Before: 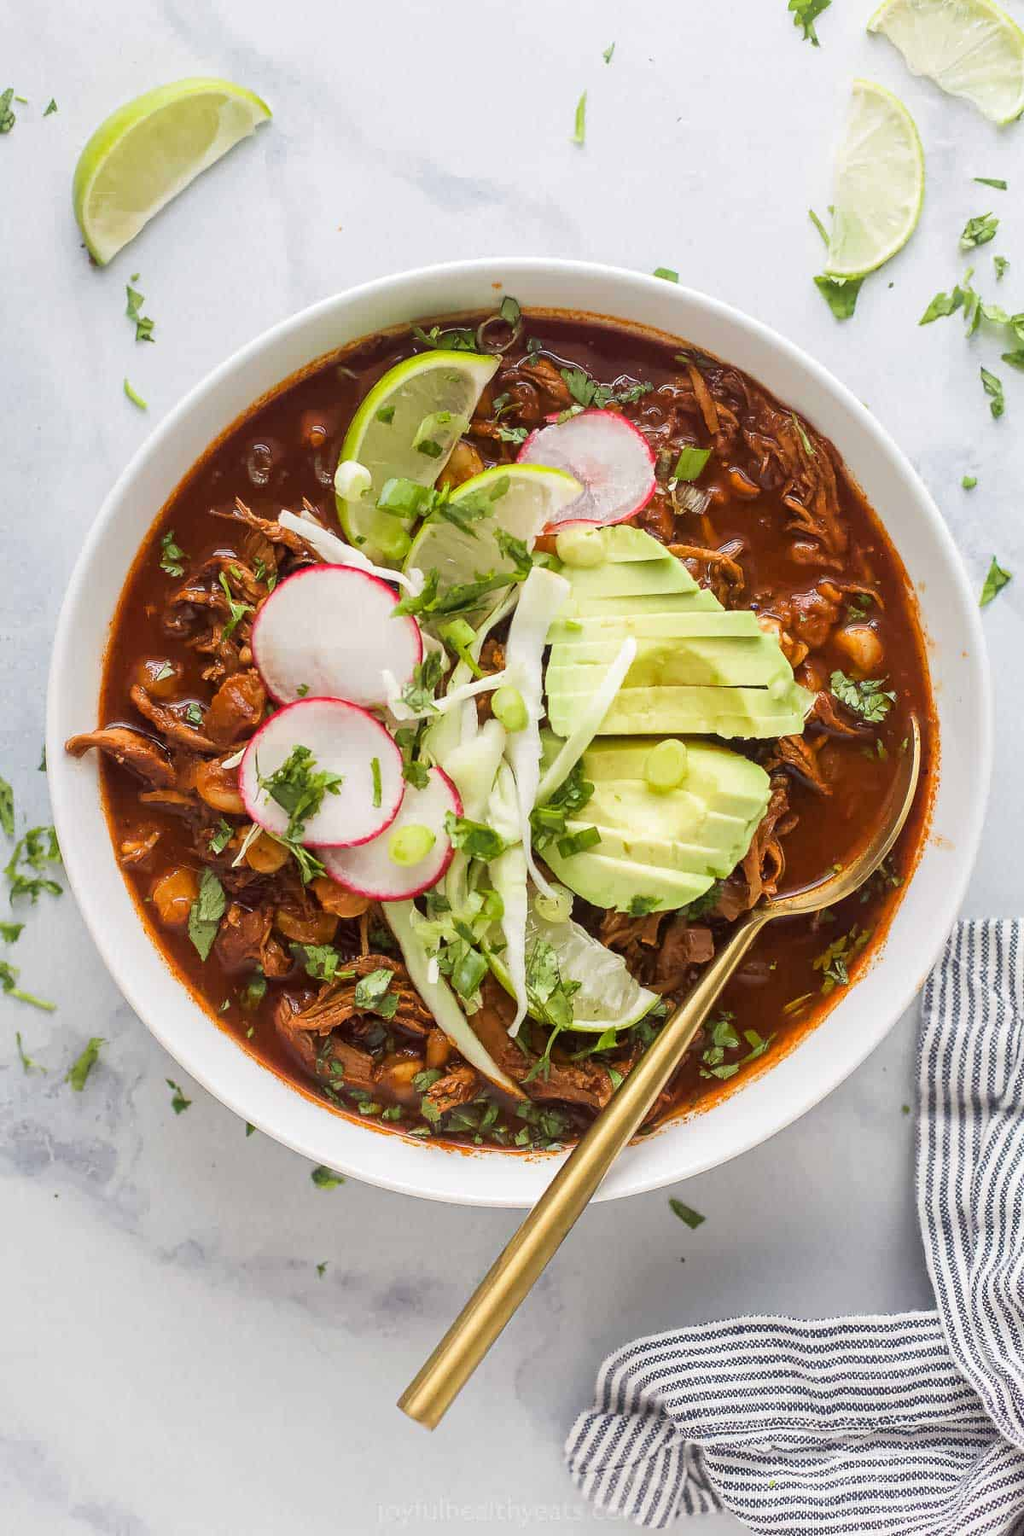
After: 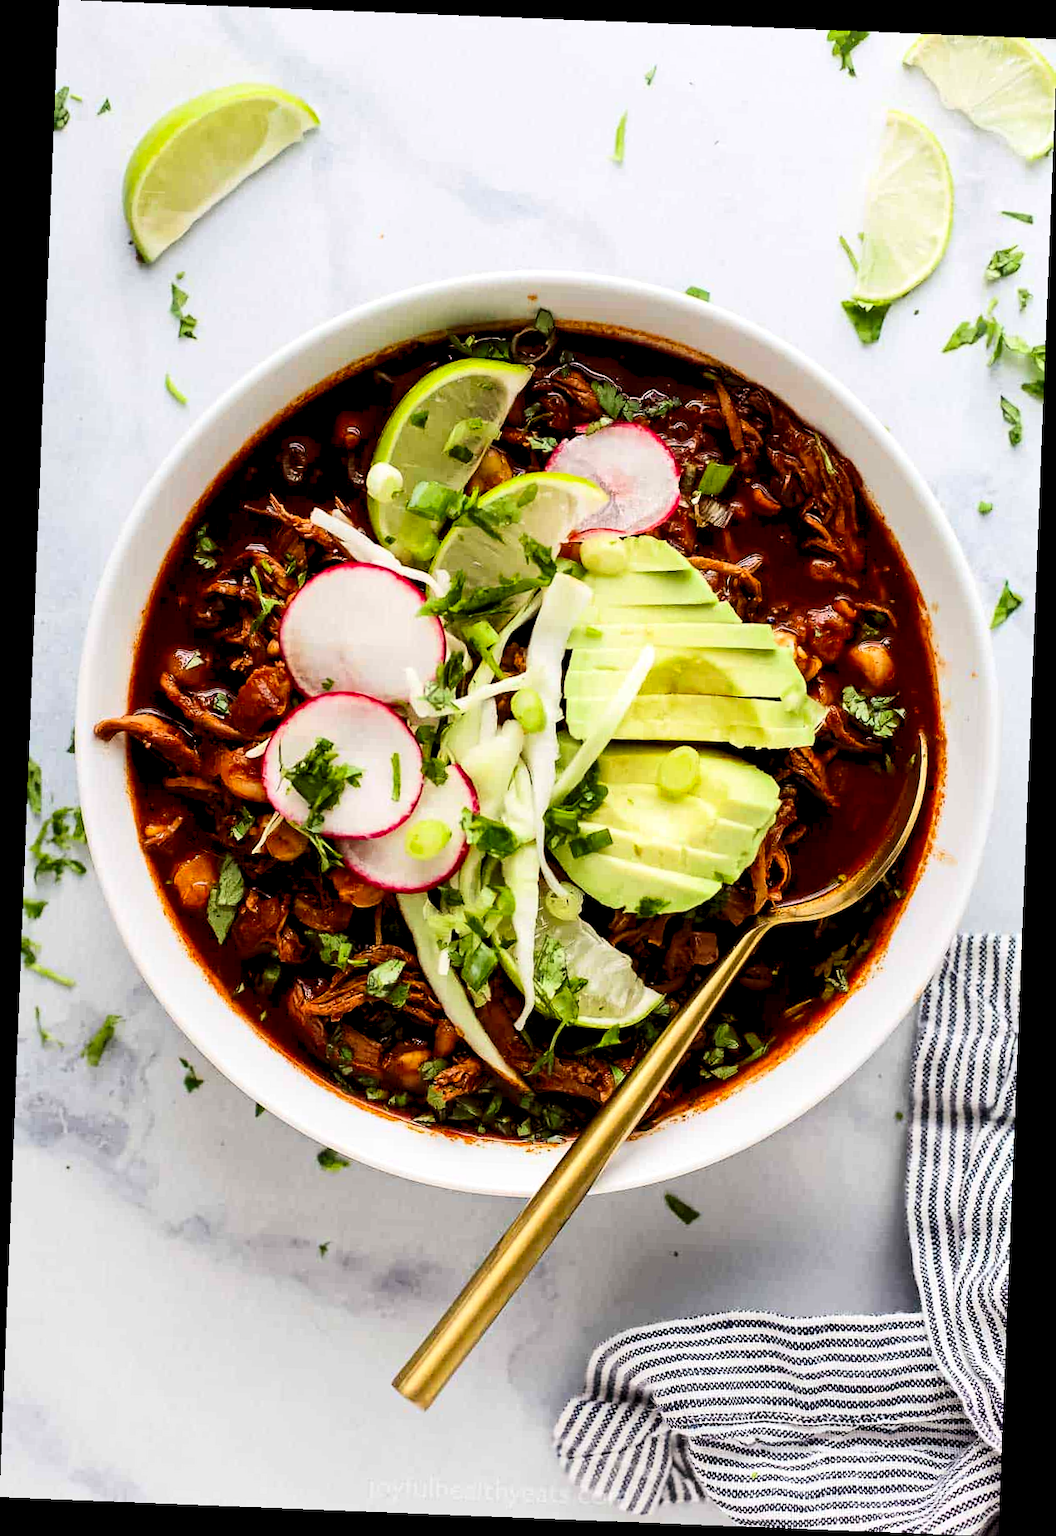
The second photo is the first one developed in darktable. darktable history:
rotate and perspective: rotation 2.27°, automatic cropping off
contrast brightness saturation: contrast 0.22, brightness -0.19, saturation 0.24
rgb levels: levels [[0.029, 0.461, 0.922], [0, 0.5, 1], [0, 0.5, 1]]
